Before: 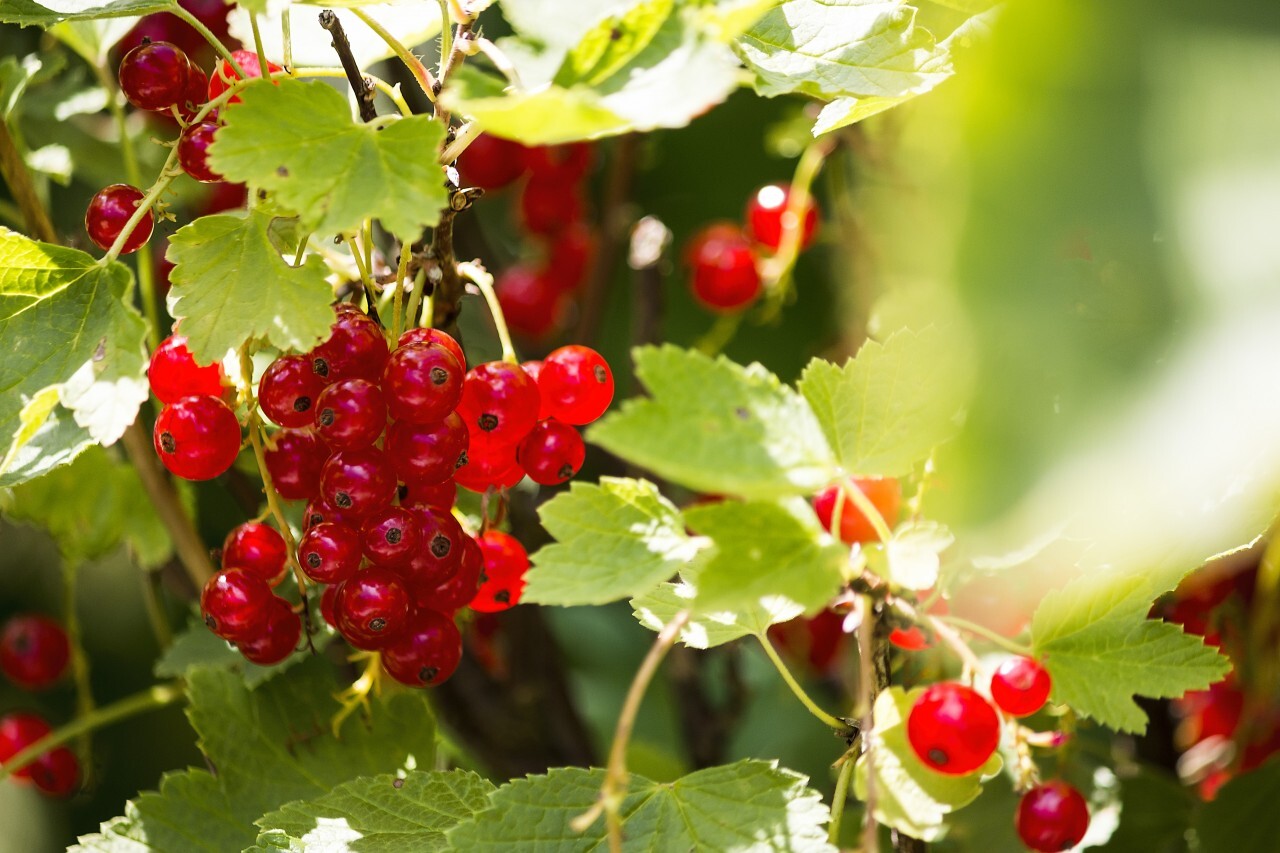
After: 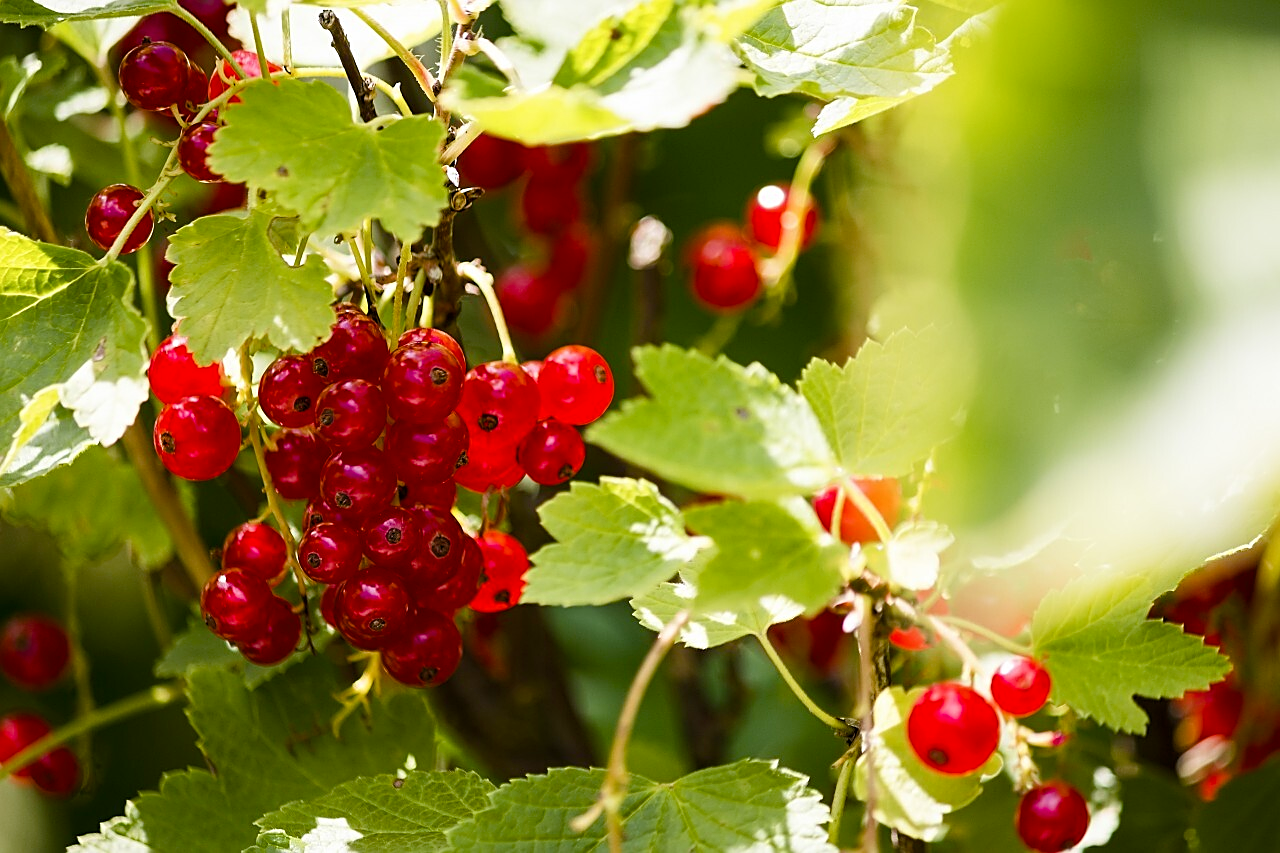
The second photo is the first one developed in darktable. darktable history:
sharpen: on, module defaults
color calibration: illuminant same as pipeline (D50), adaptation none (bypass), x 0.332, y 0.334, temperature 5021.76 K
color balance rgb: shadows lift › luminance -10.358%, perceptual saturation grading › global saturation 20%, perceptual saturation grading › highlights -25.276%, perceptual saturation grading › shadows 24.631%, global vibrance 9.195%
